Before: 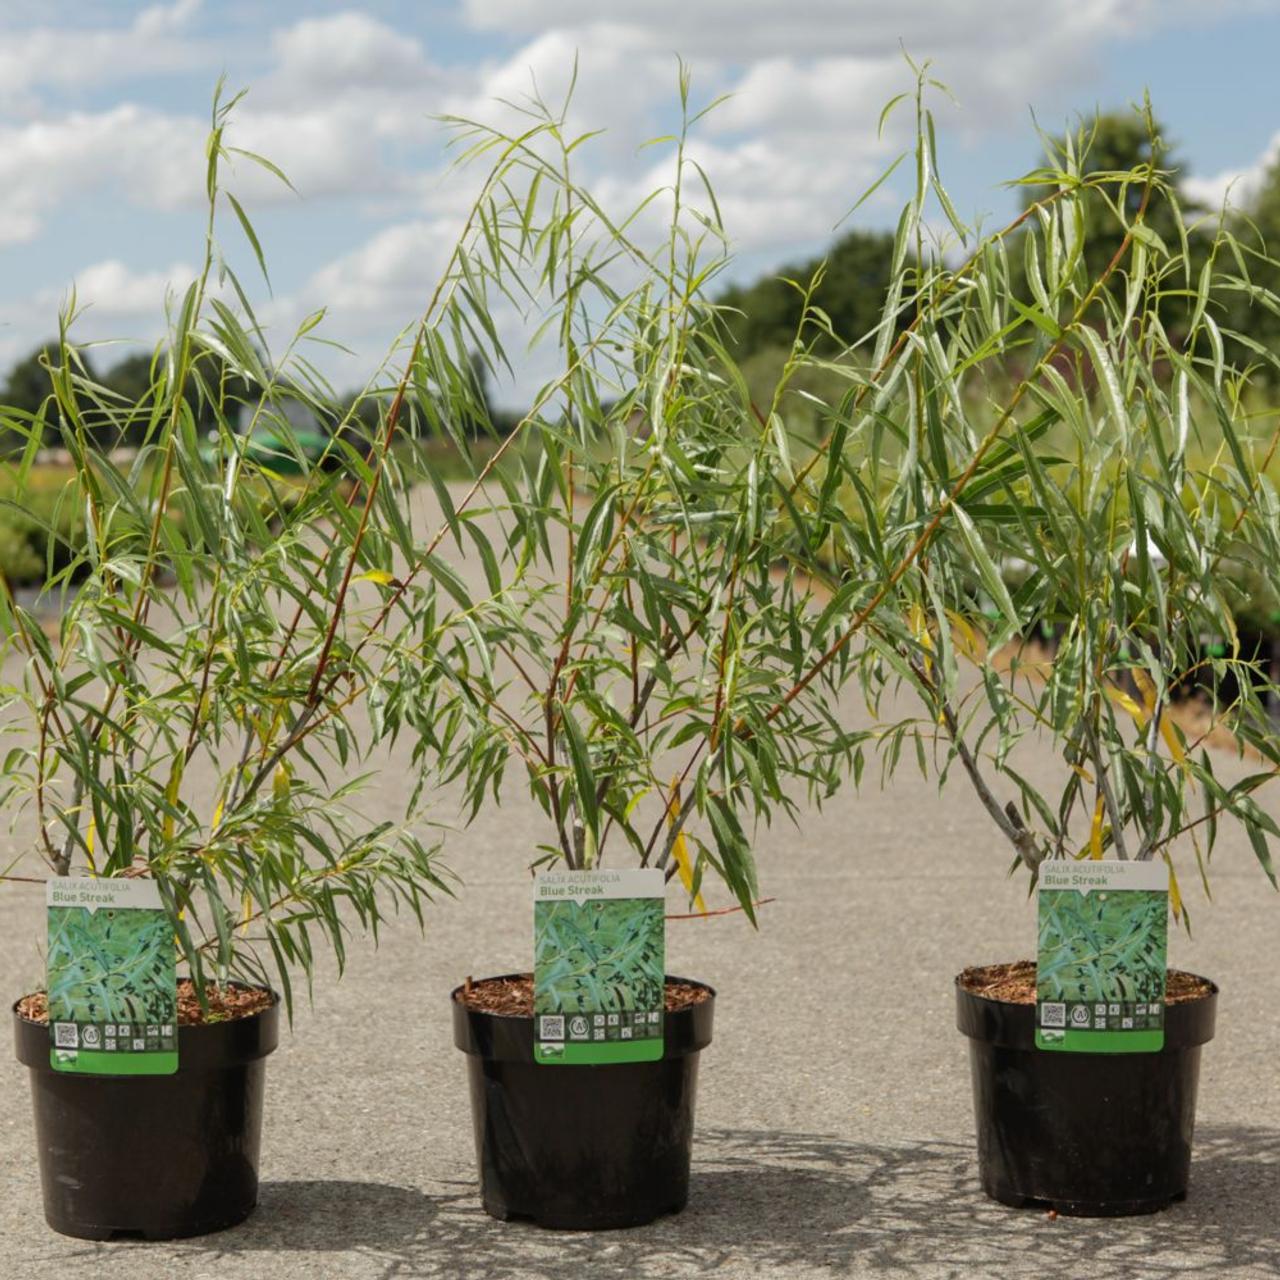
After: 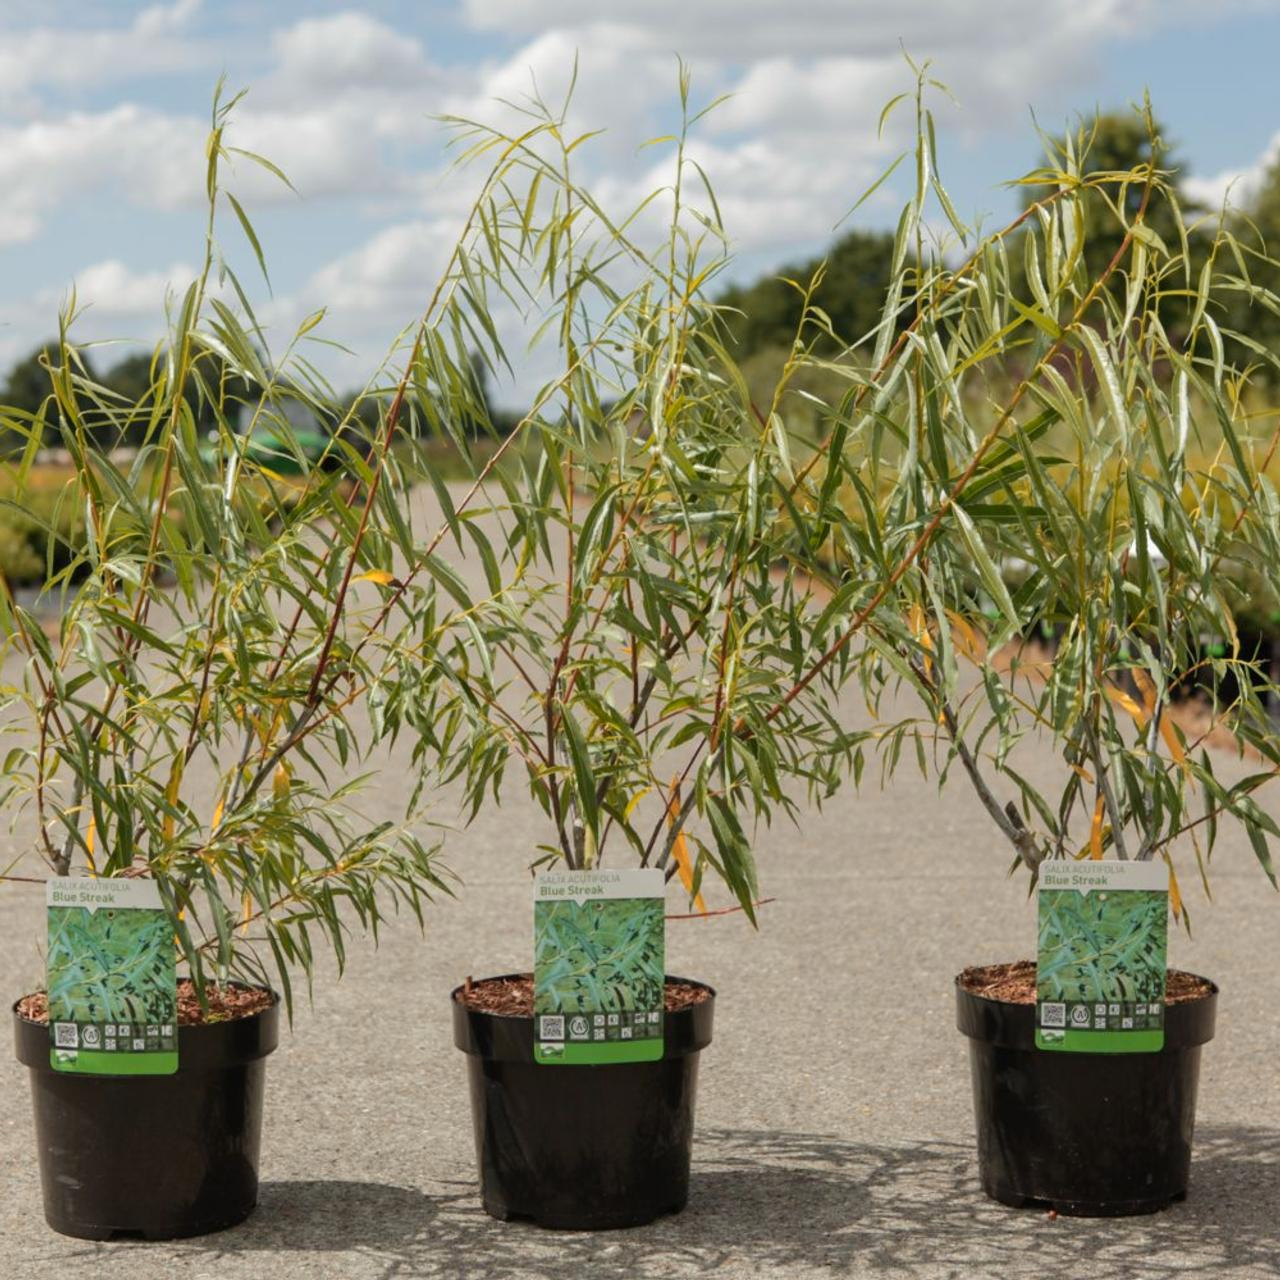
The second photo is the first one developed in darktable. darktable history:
color zones: curves: ch1 [(0, 0.469) (0.072, 0.457) (0.243, 0.494) (0.429, 0.5) (0.571, 0.5) (0.714, 0.5) (0.857, 0.5) (1, 0.469)]; ch2 [(0, 0.499) (0.143, 0.467) (0.242, 0.436) (0.429, 0.493) (0.571, 0.5) (0.714, 0.5) (0.857, 0.5) (1, 0.499)]
